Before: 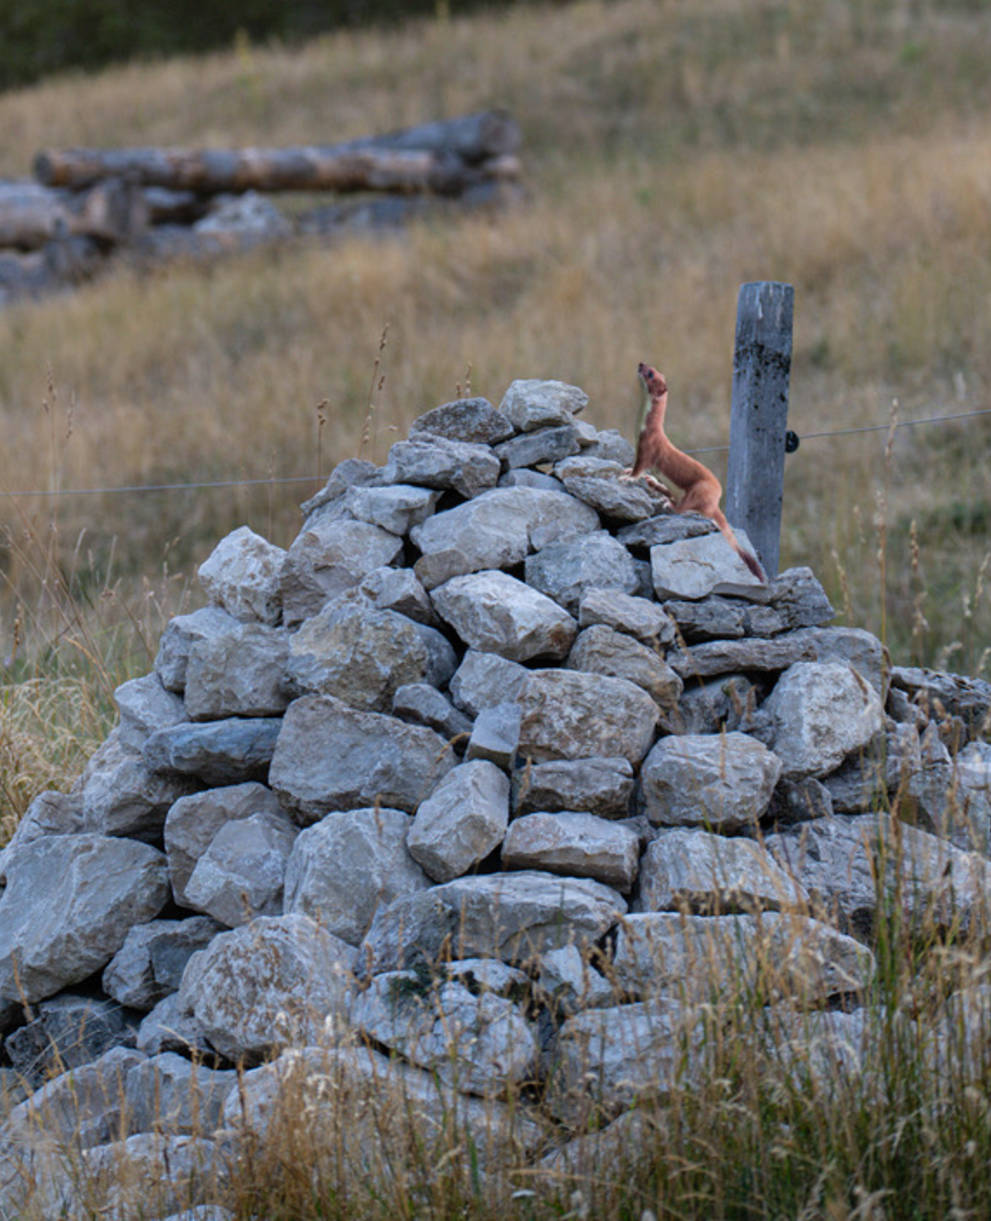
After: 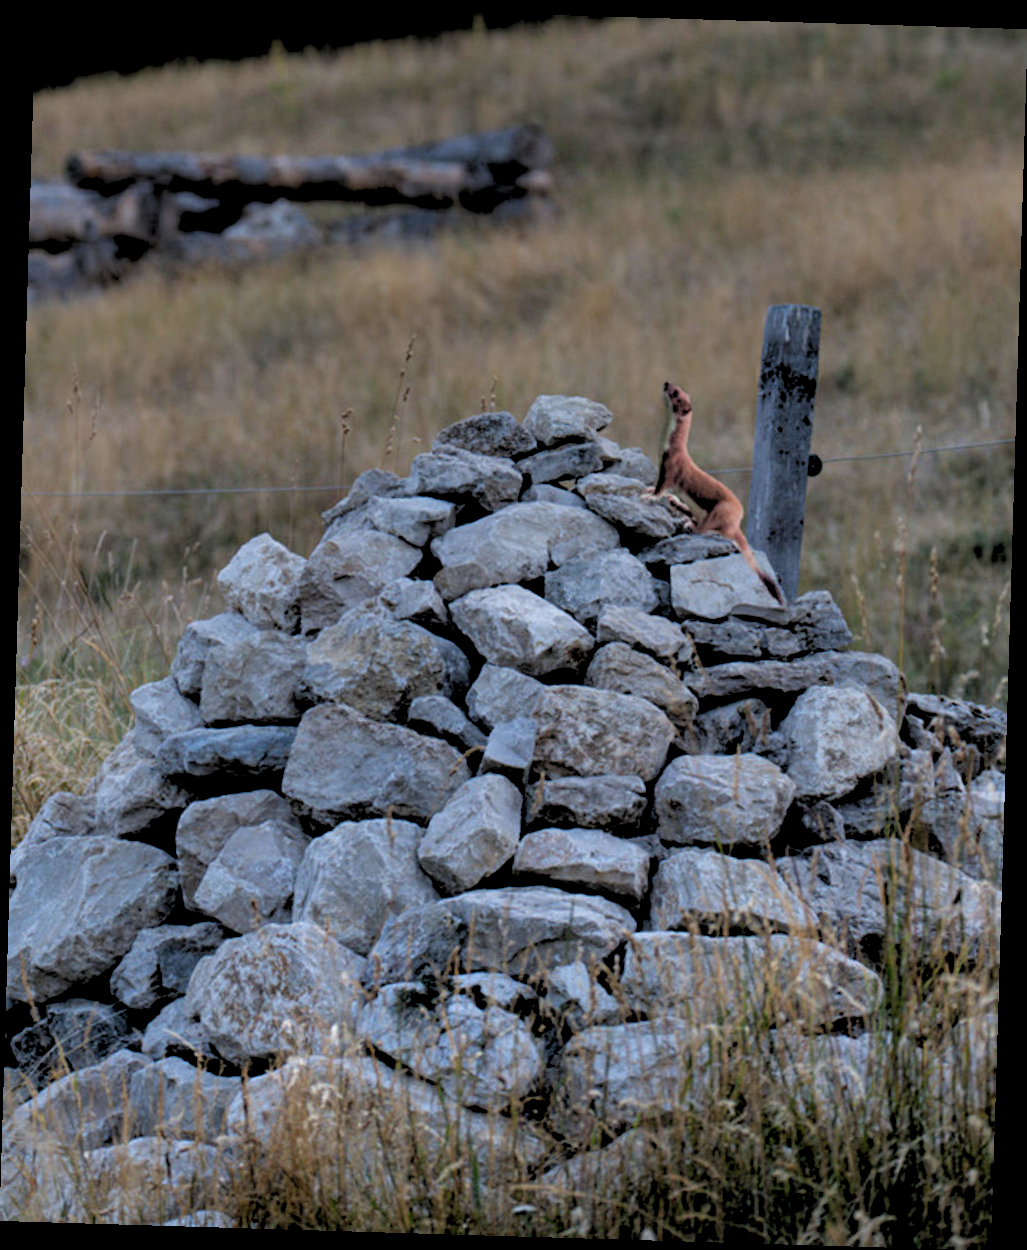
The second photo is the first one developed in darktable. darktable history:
rgb levels: levels [[0.029, 0.461, 0.922], [0, 0.5, 1], [0, 0.5, 1]]
rotate and perspective: rotation 1.72°, automatic cropping off
graduated density: on, module defaults
